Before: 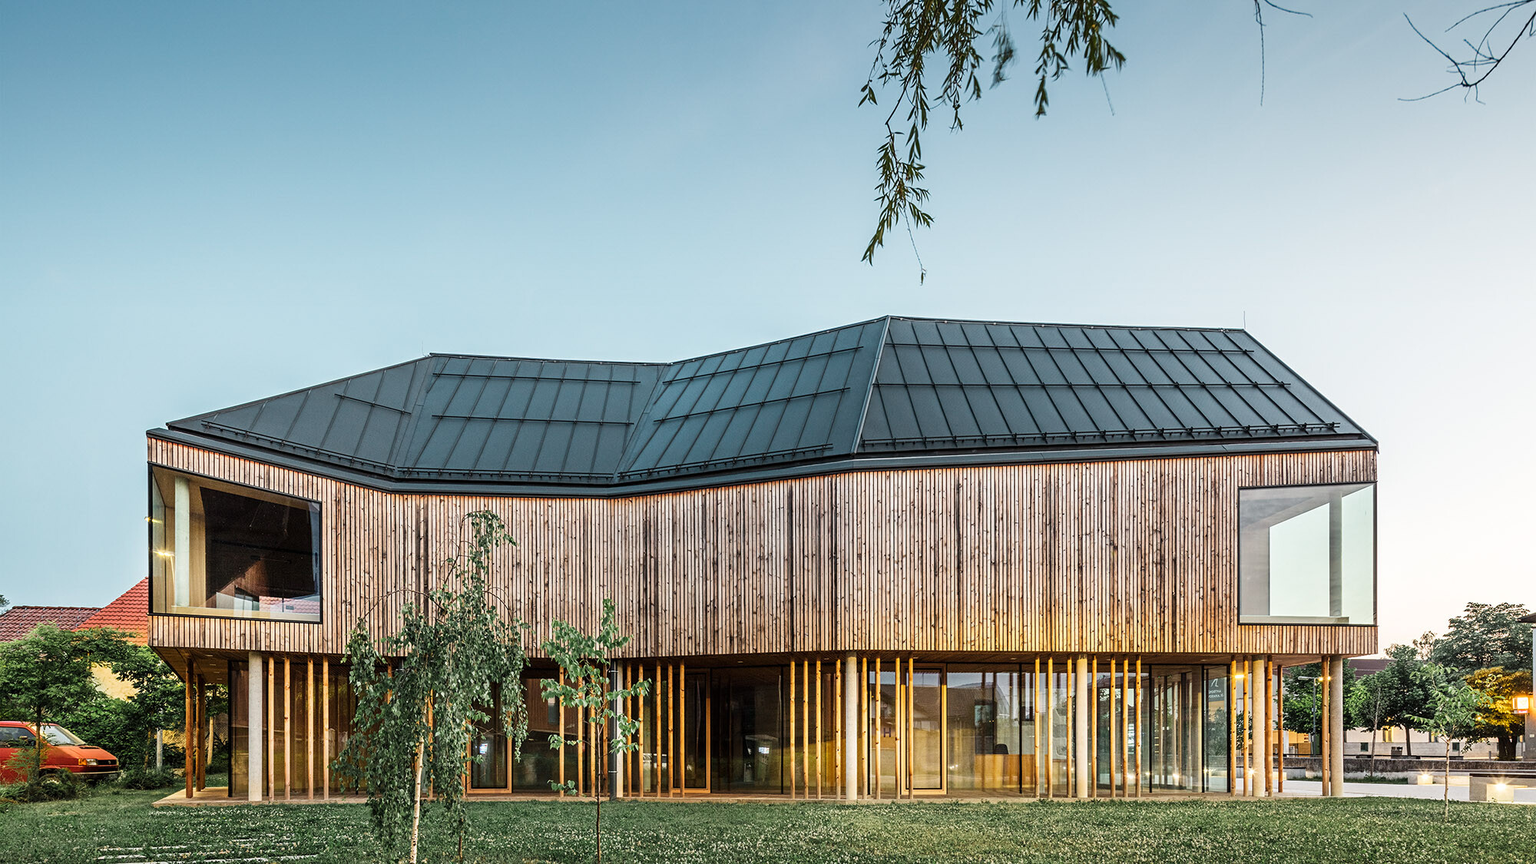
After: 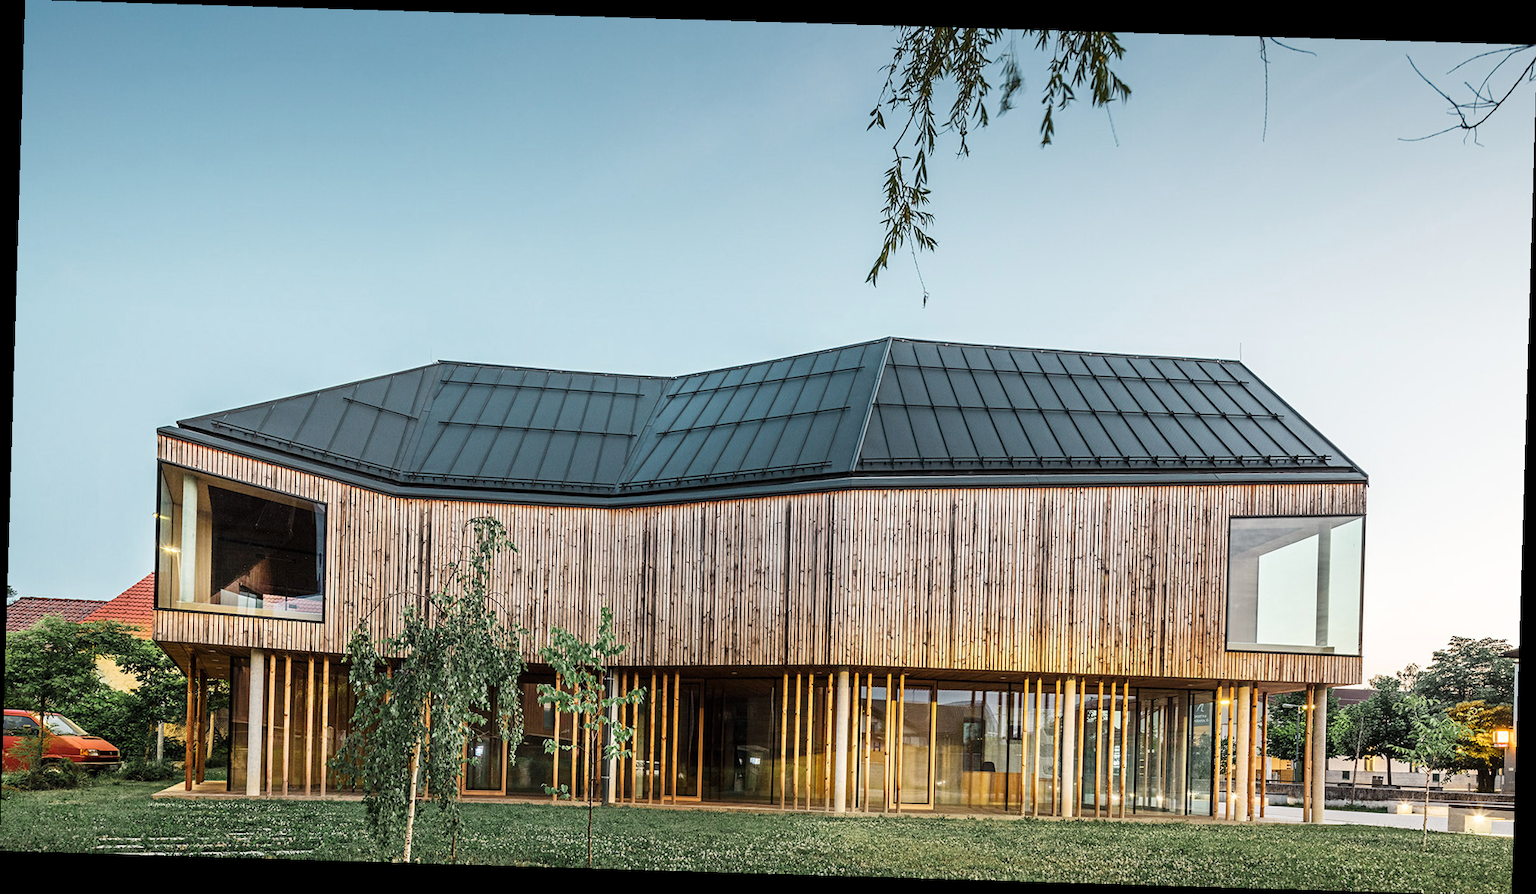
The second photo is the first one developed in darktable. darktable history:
contrast brightness saturation: saturation -0.05
base curve: curves: ch0 [(0, 0) (0.989, 0.992)], preserve colors none
rotate and perspective: rotation 1.72°, automatic cropping off
